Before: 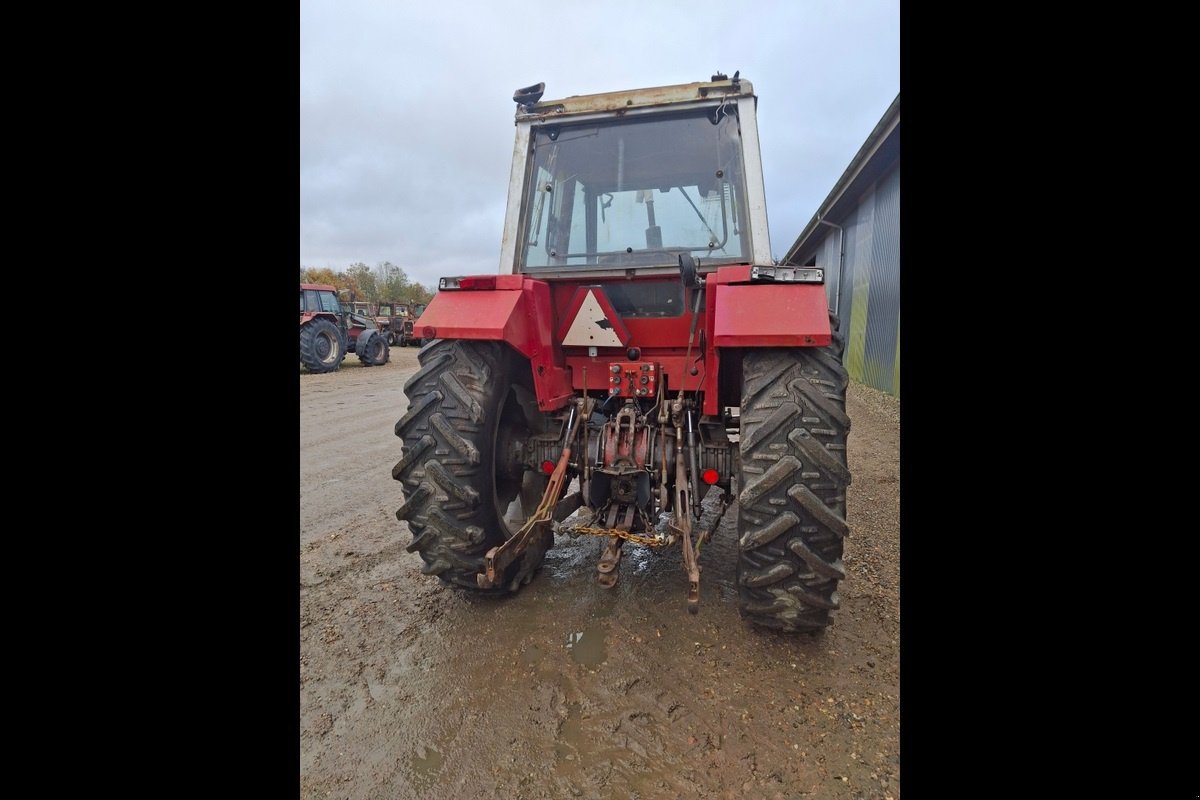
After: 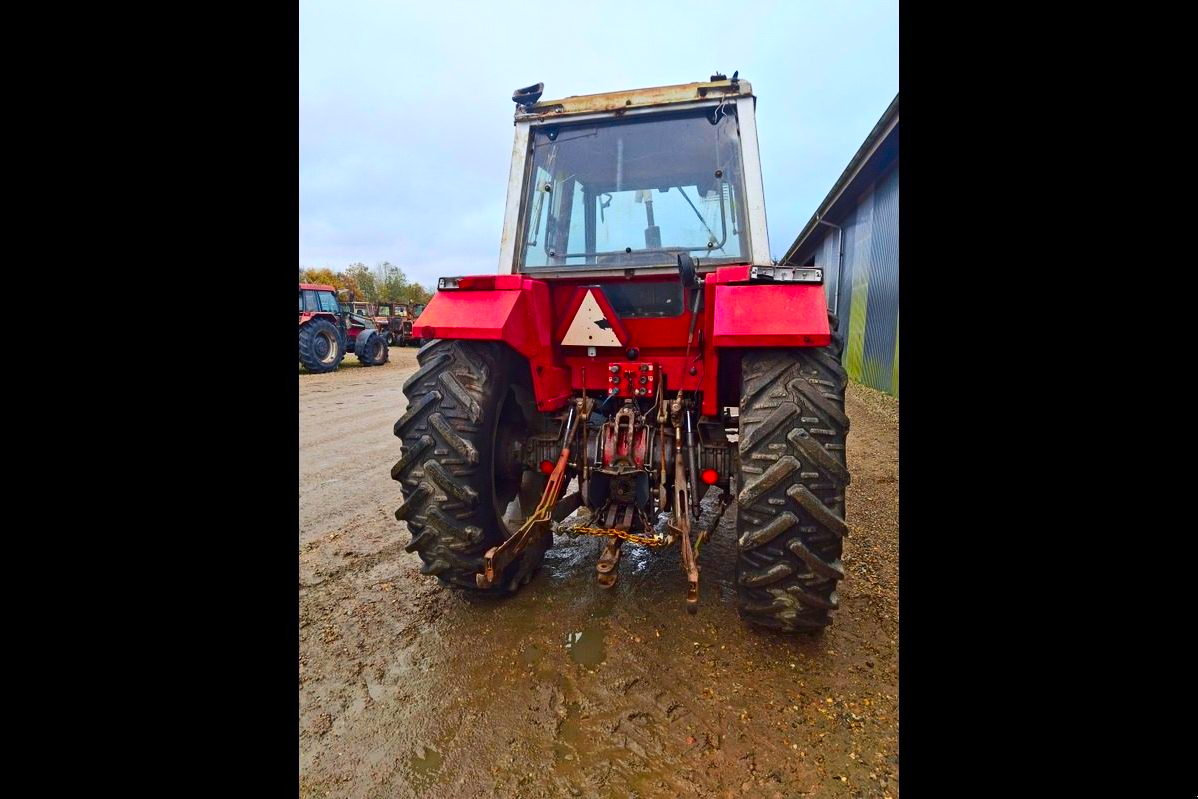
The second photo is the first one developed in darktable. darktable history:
contrast brightness saturation: contrast 0.26, brightness 0.013, saturation 0.882
crop and rotate: left 0.123%, bottom 0.002%
